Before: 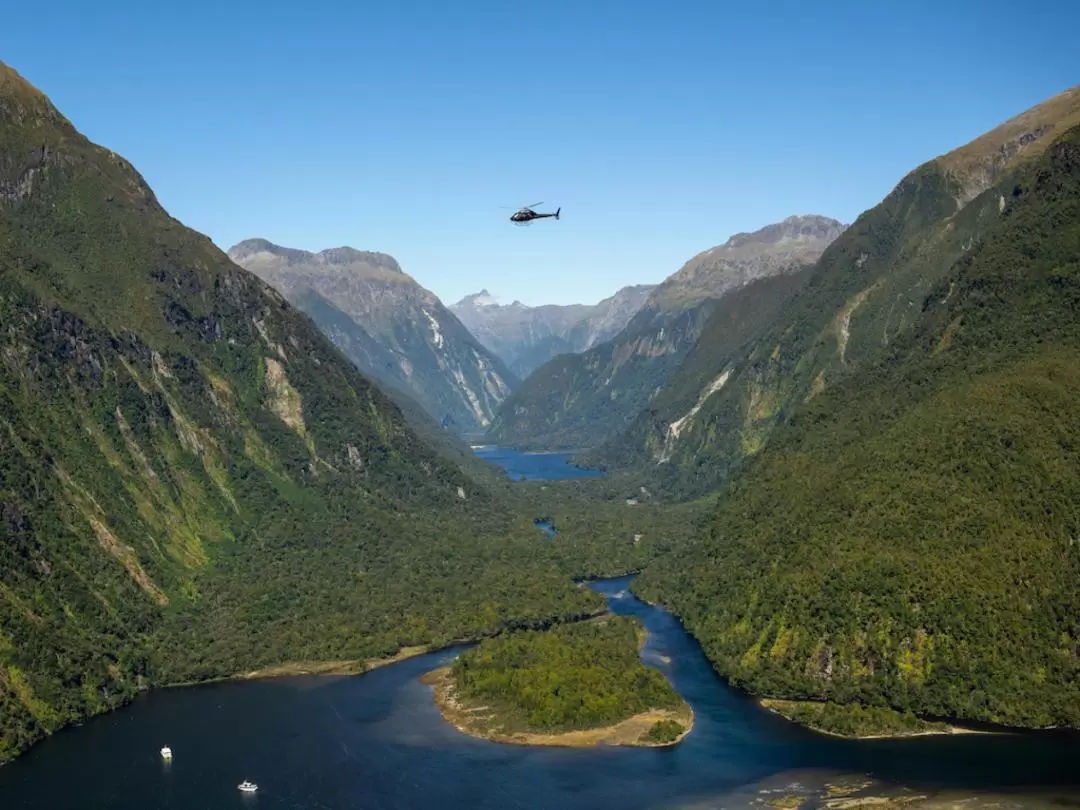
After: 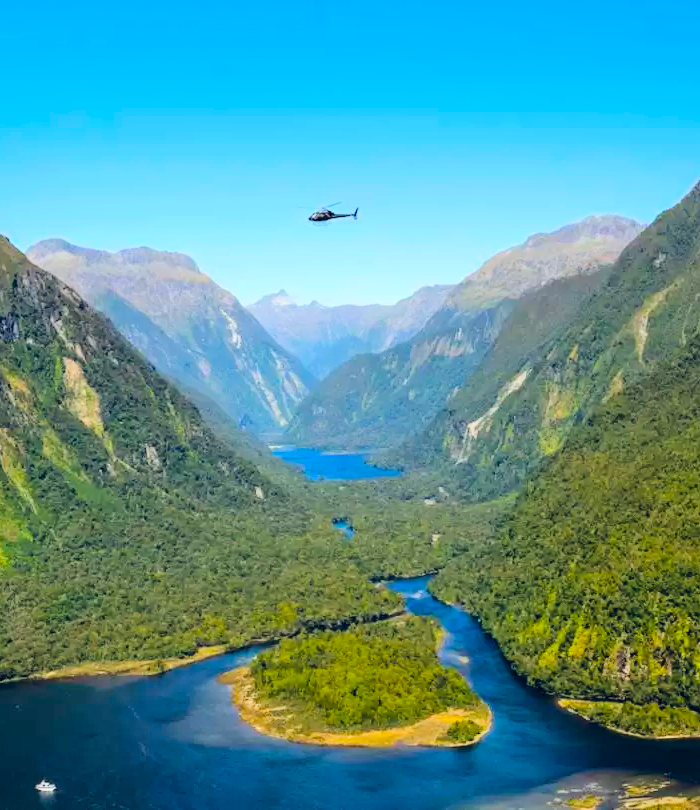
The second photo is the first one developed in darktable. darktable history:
crop and rotate: left 18.761%, right 16.362%
color balance rgb: shadows lift › chroma 0.914%, shadows lift › hue 113.13°, global offset › chroma 0.13%, global offset › hue 253.86°, perceptual saturation grading › global saturation 19.937%, global vibrance 43.229%
tone equalizer: -7 EV 0.145 EV, -6 EV 0.566 EV, -5 EV 1.19 EV, -4 EV 1.29 EV, -3 EV 1.15 EV, -2 EV 0.6 EV, -1 EV 0.159 EV, edges refinement/feathering 500, mask exposure compensation -1.57 EV, preserve details no
